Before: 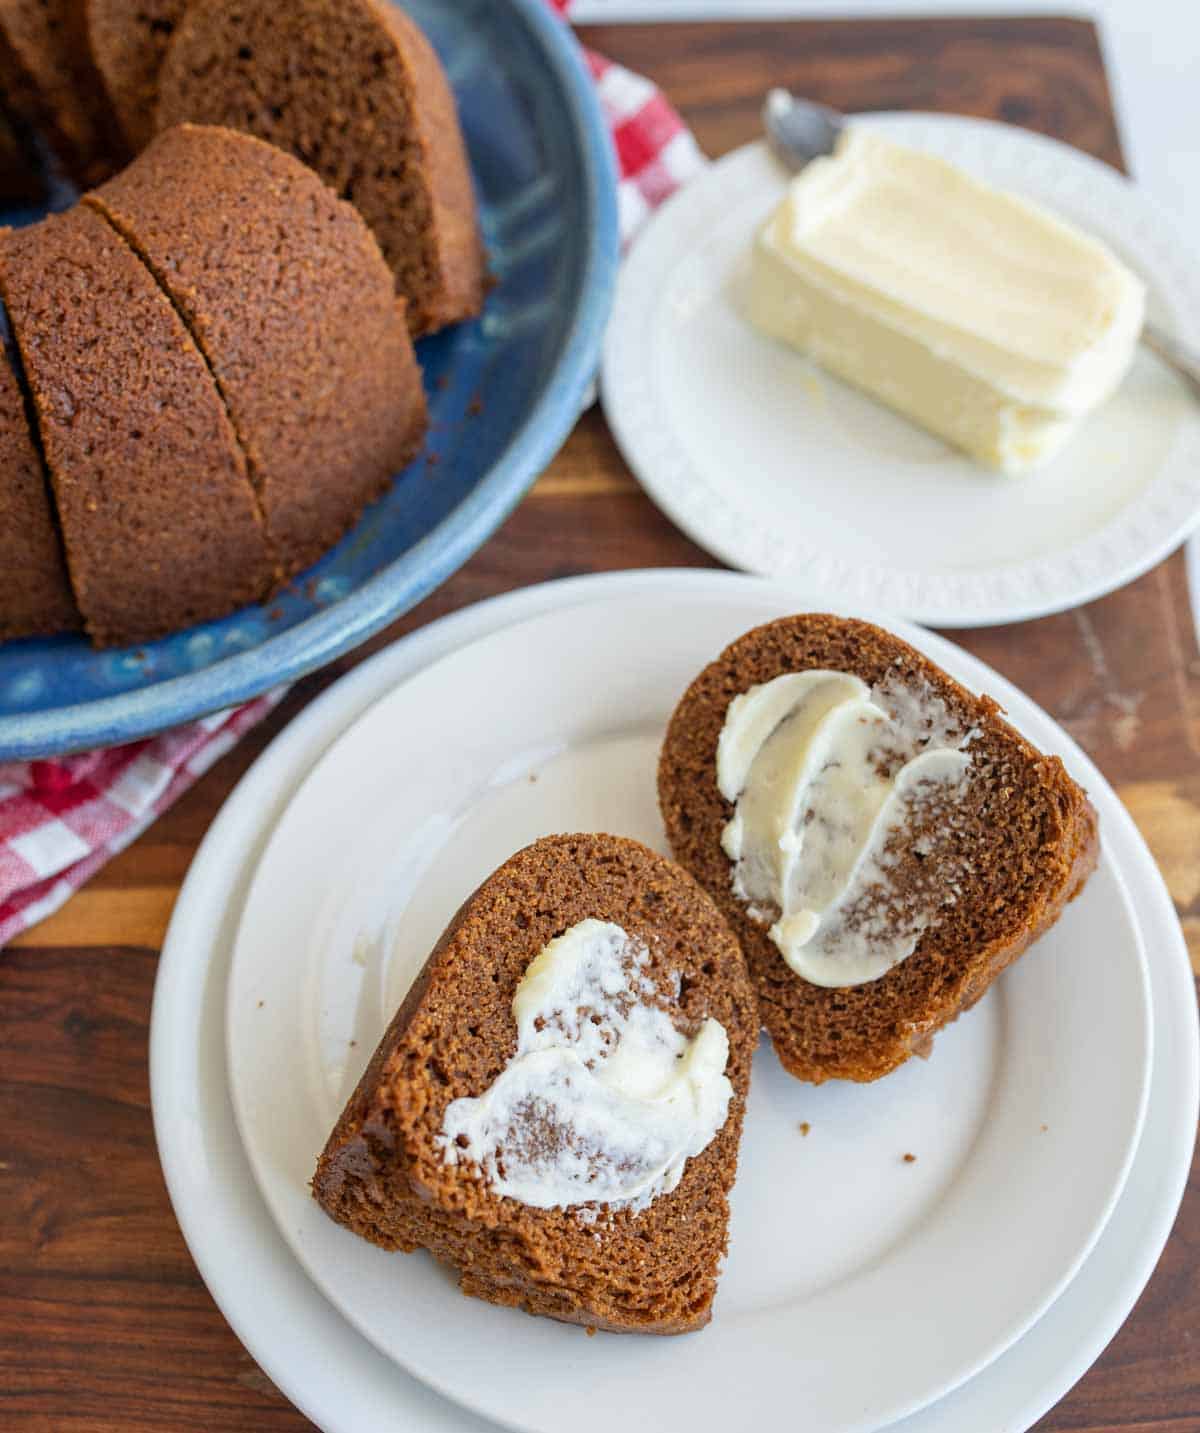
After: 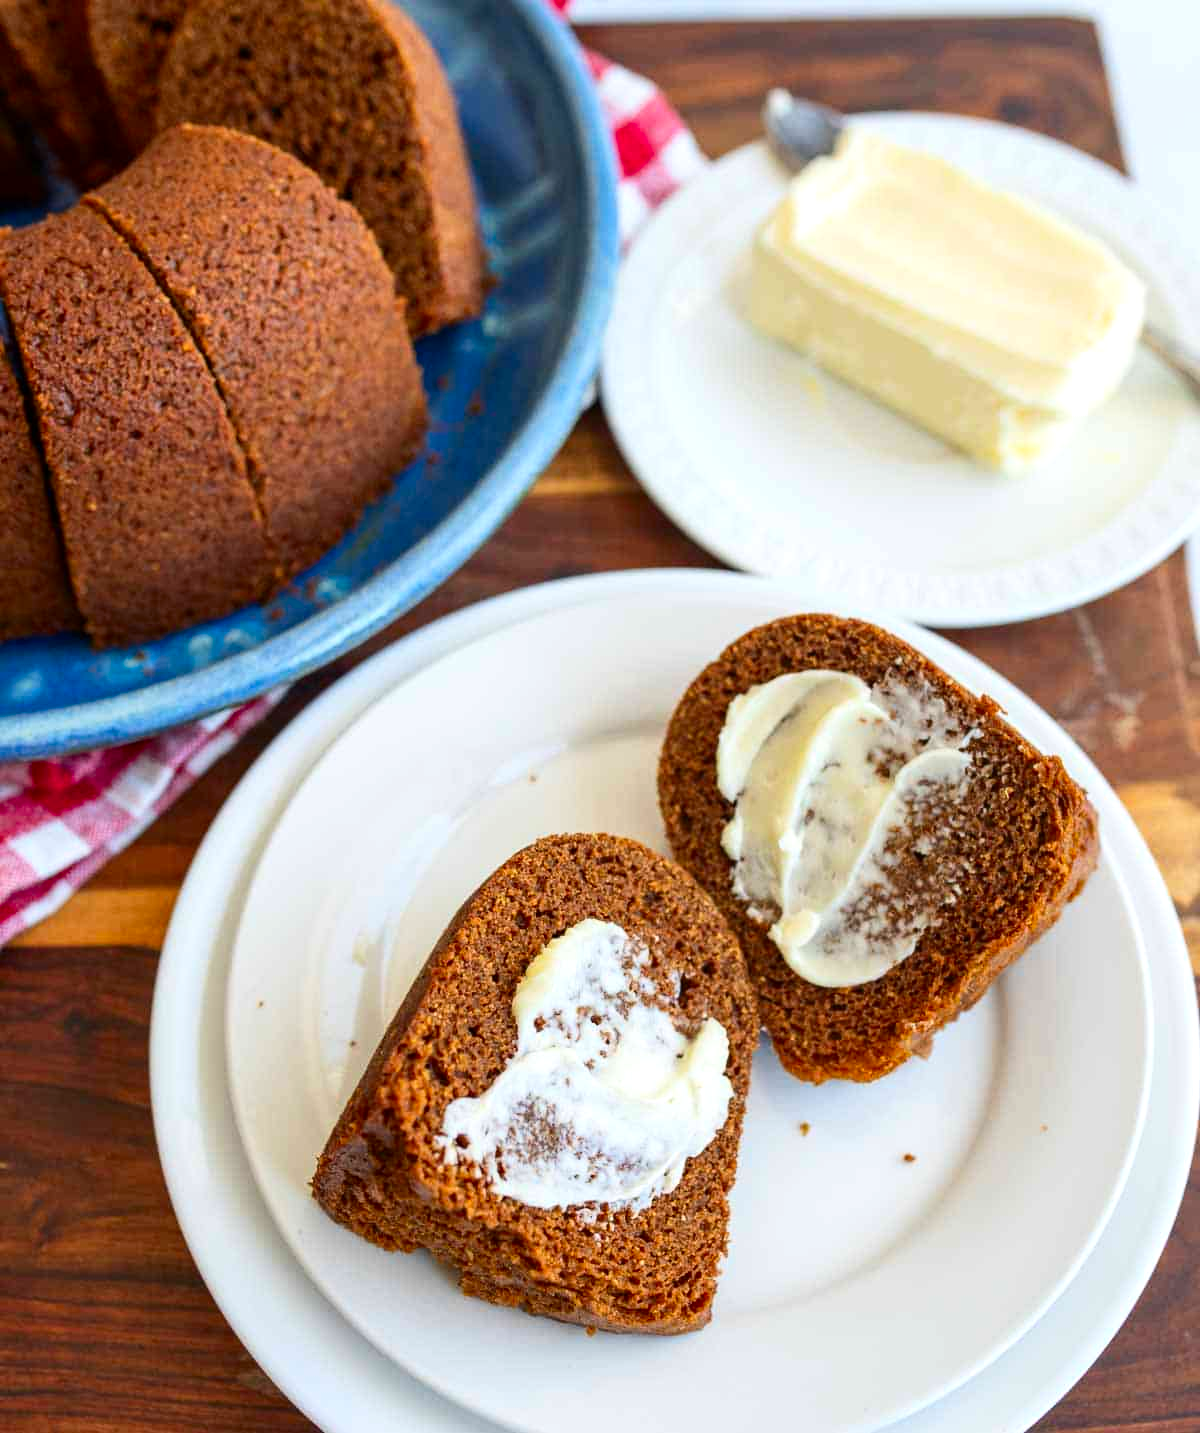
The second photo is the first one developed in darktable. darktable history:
levels: levels [0, 0.48, 0.961]
contrast brightness saturation: contrast 0.165, saturation 0.316
